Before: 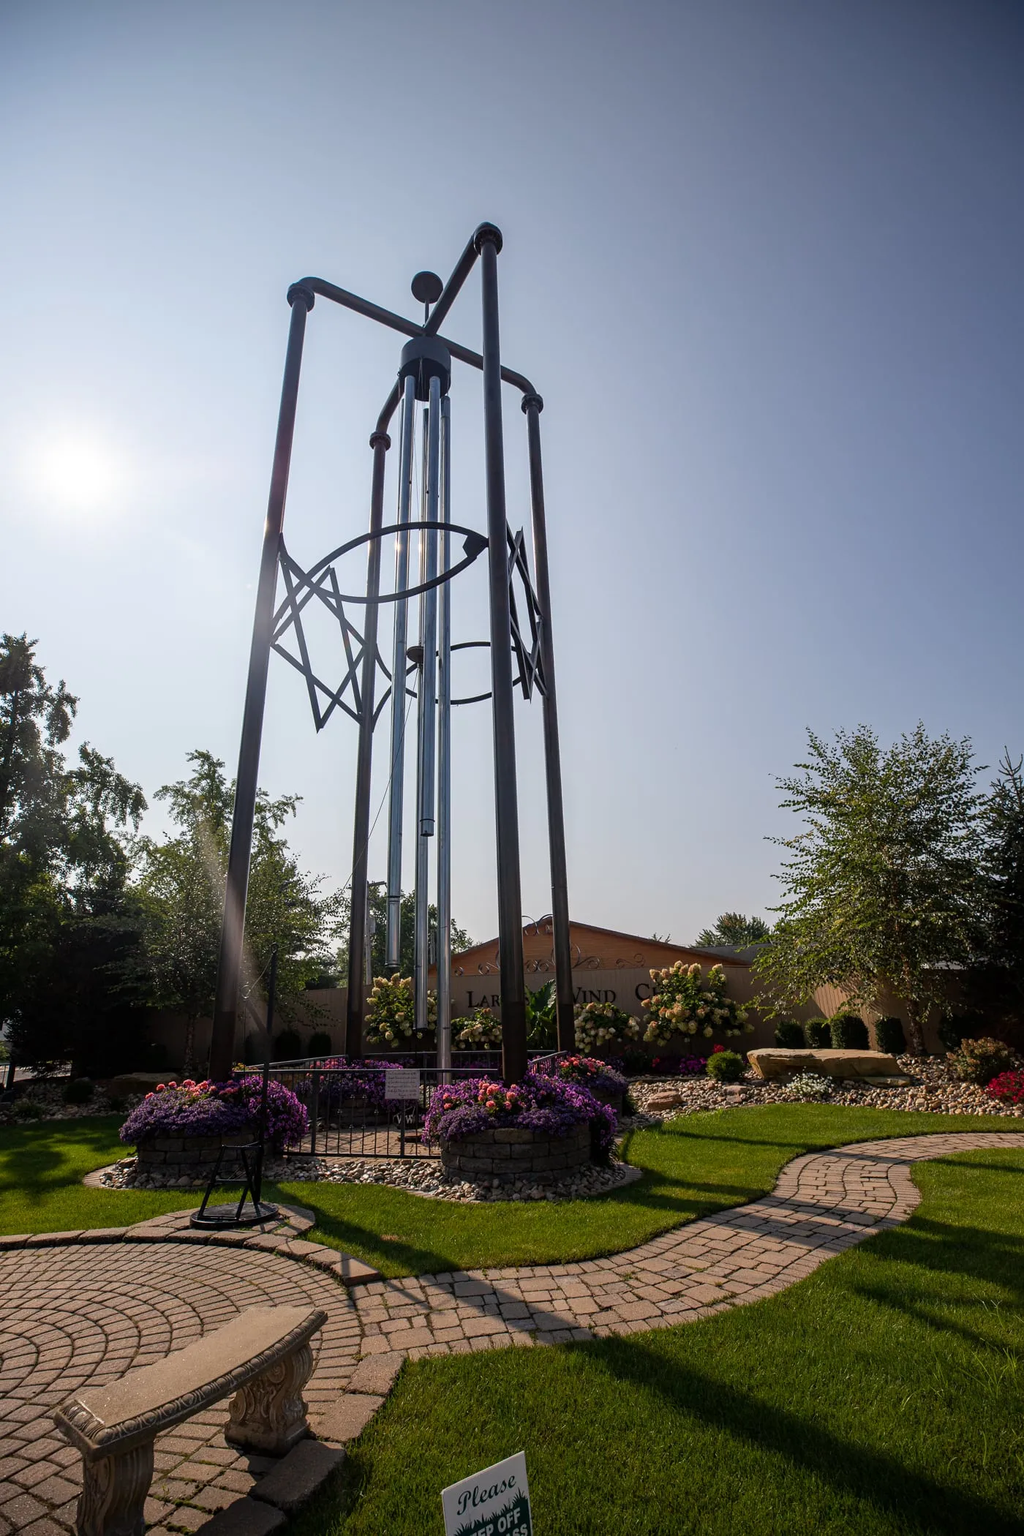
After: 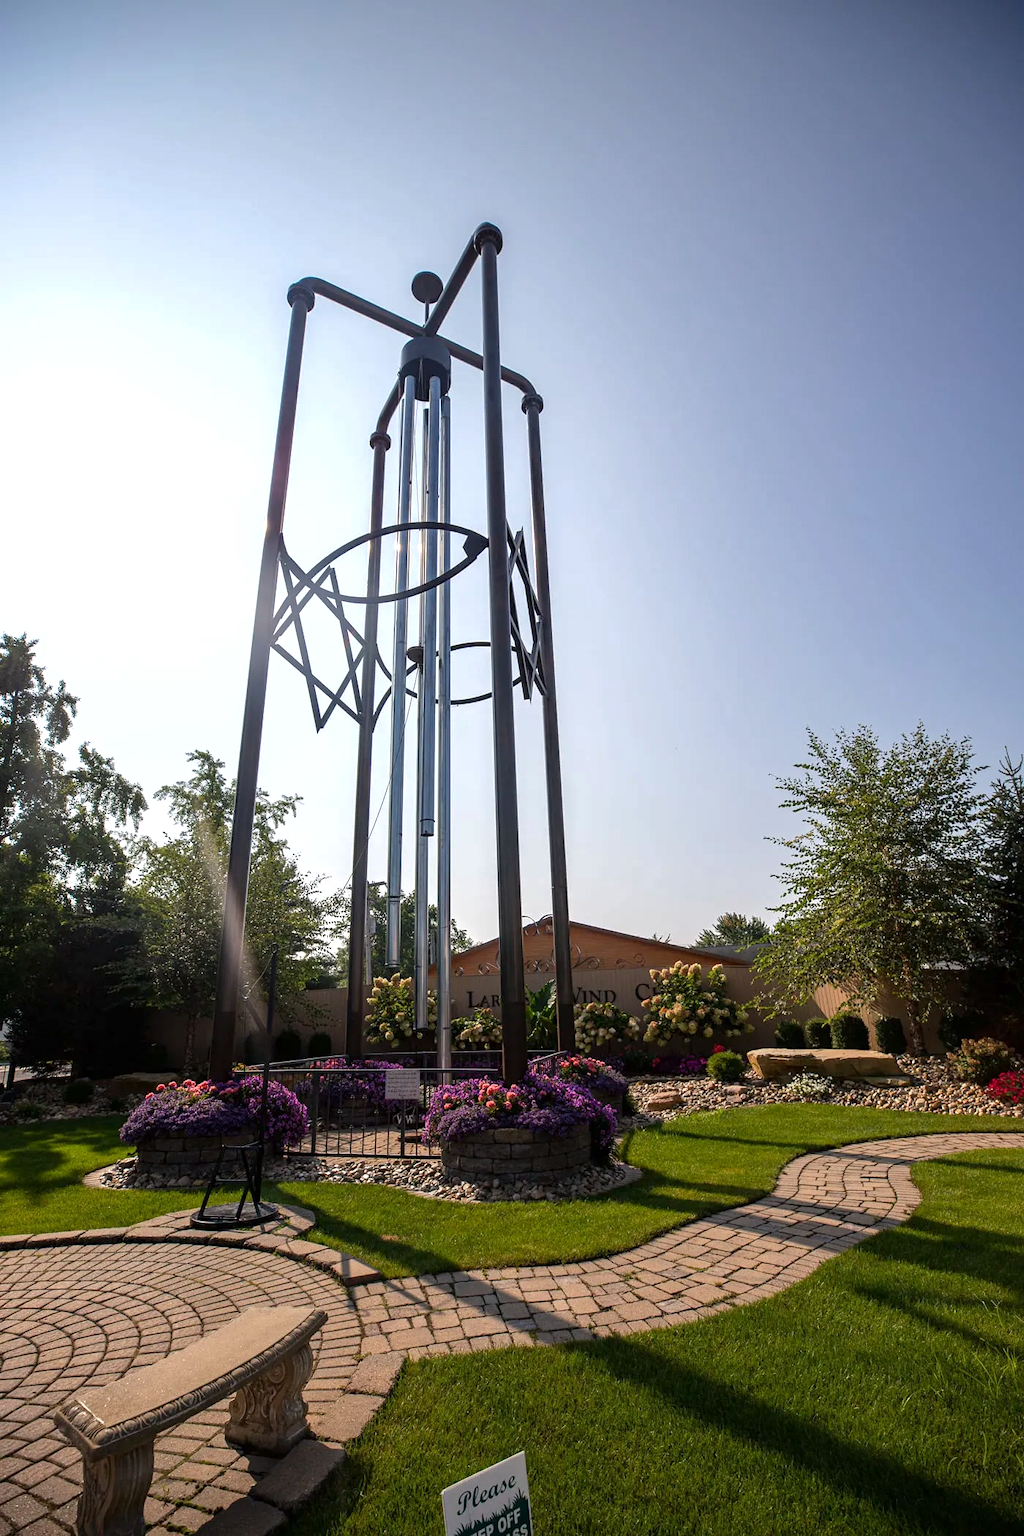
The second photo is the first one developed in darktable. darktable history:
shadows and highlights: shadows -20.15, white point adjustment -2.07, highlights -35.06
exposure: exposure 0.607 EV, compensate highlight preservation false
